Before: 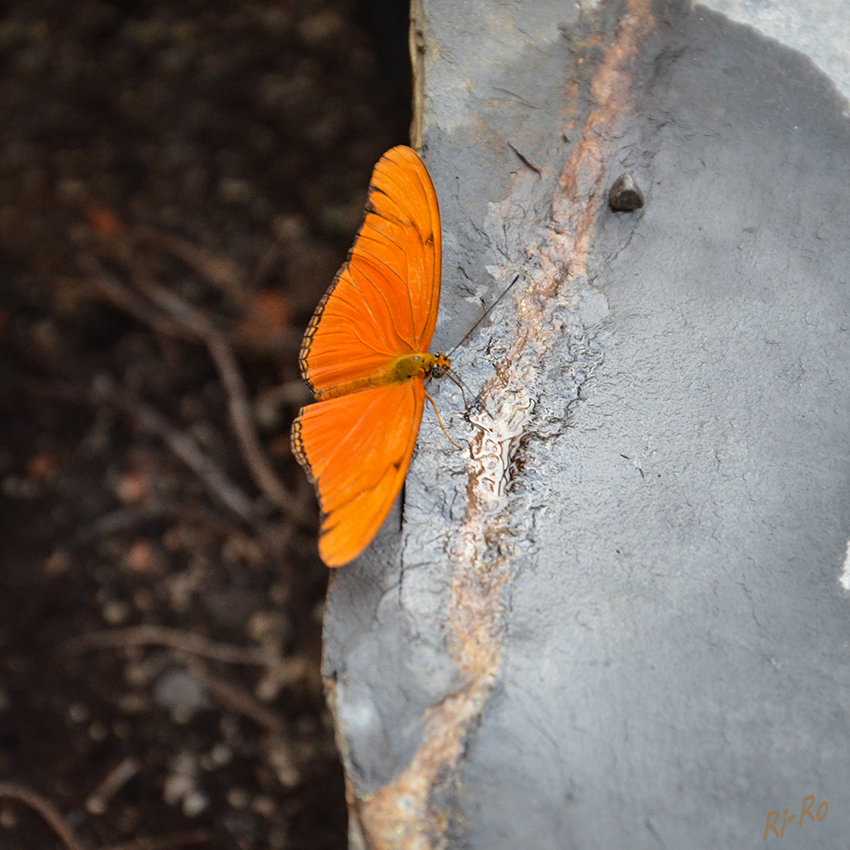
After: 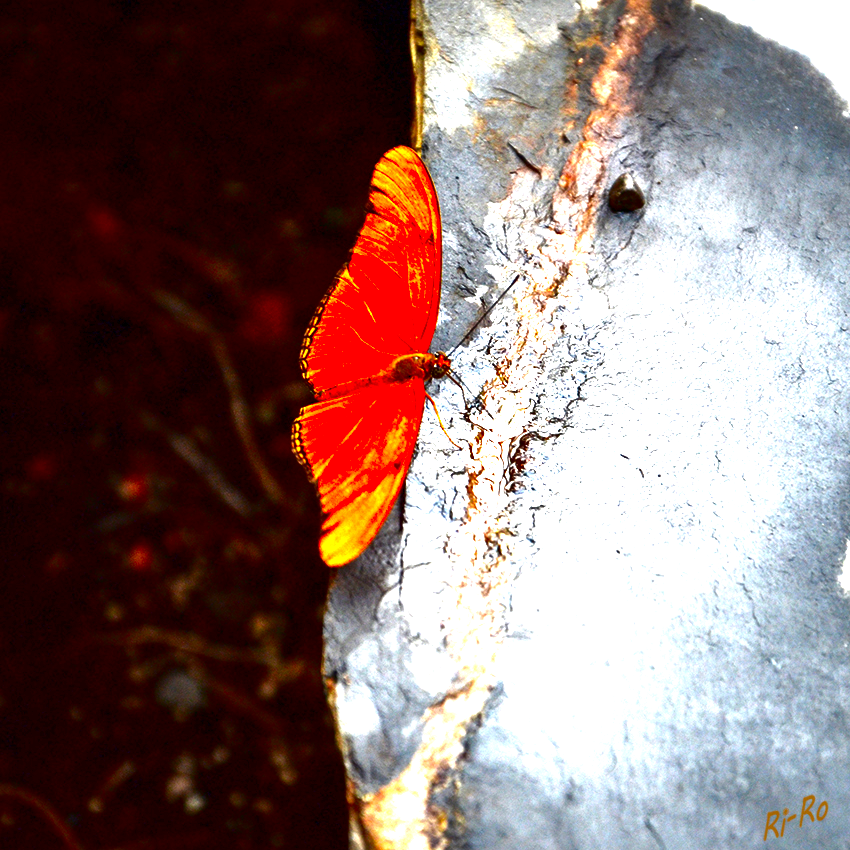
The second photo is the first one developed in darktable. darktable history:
exposure: black level correction 0, exposure 1.446 EV, compensate highlight preservation false
contrast brightness saturation: brightness -0.994, saturation 0.98
